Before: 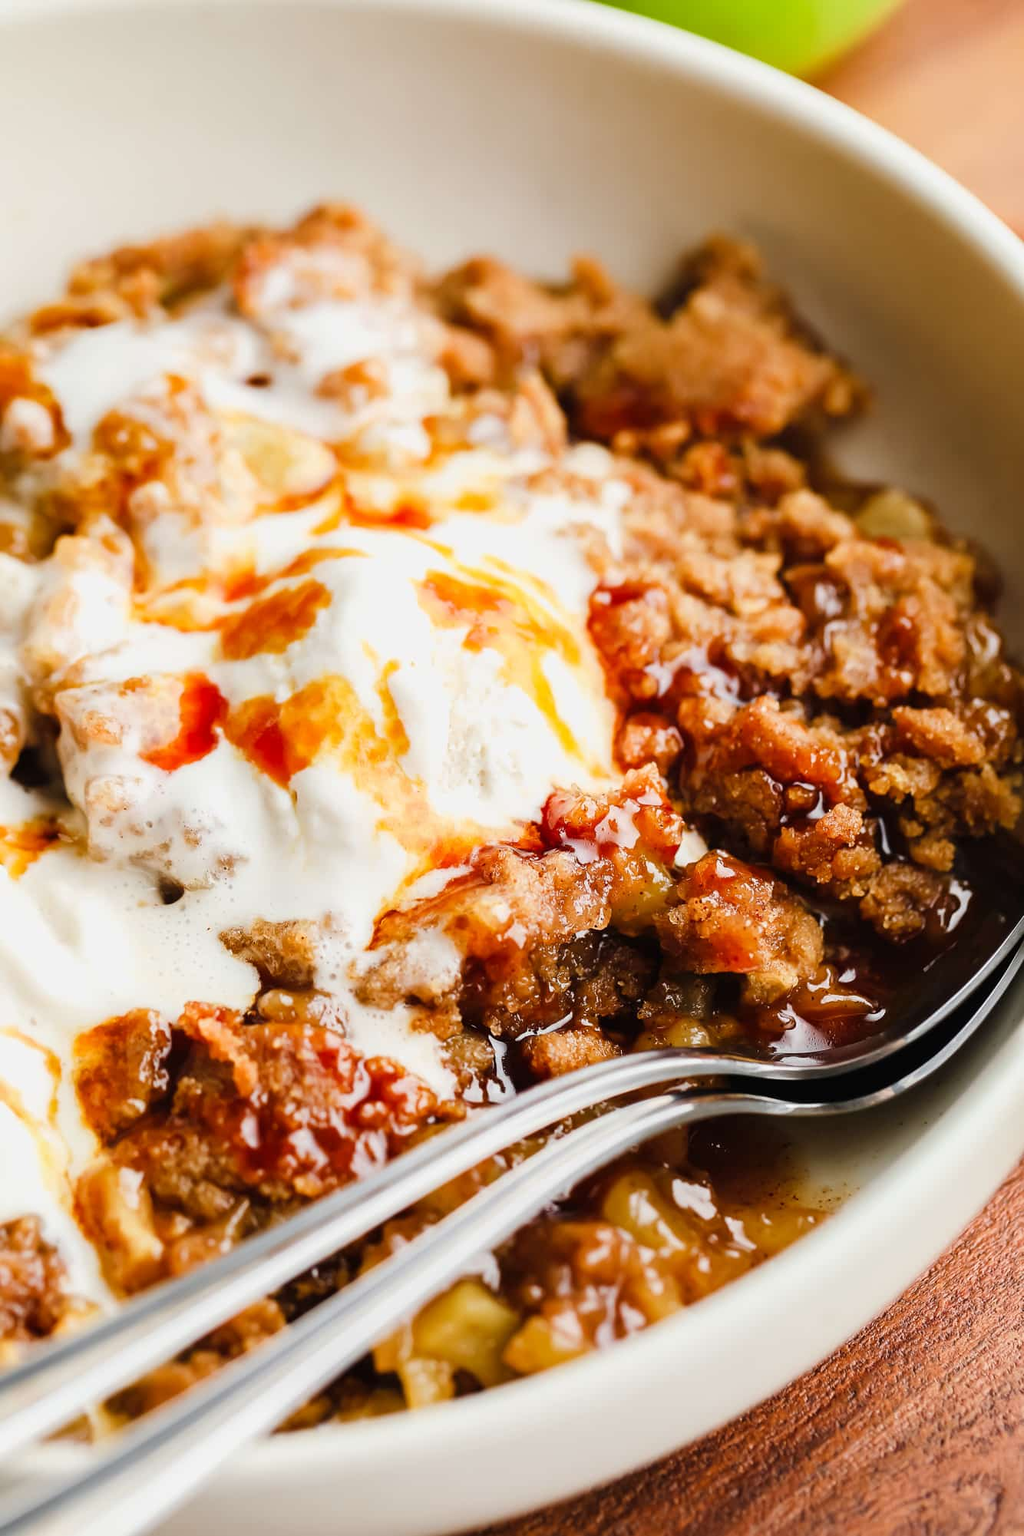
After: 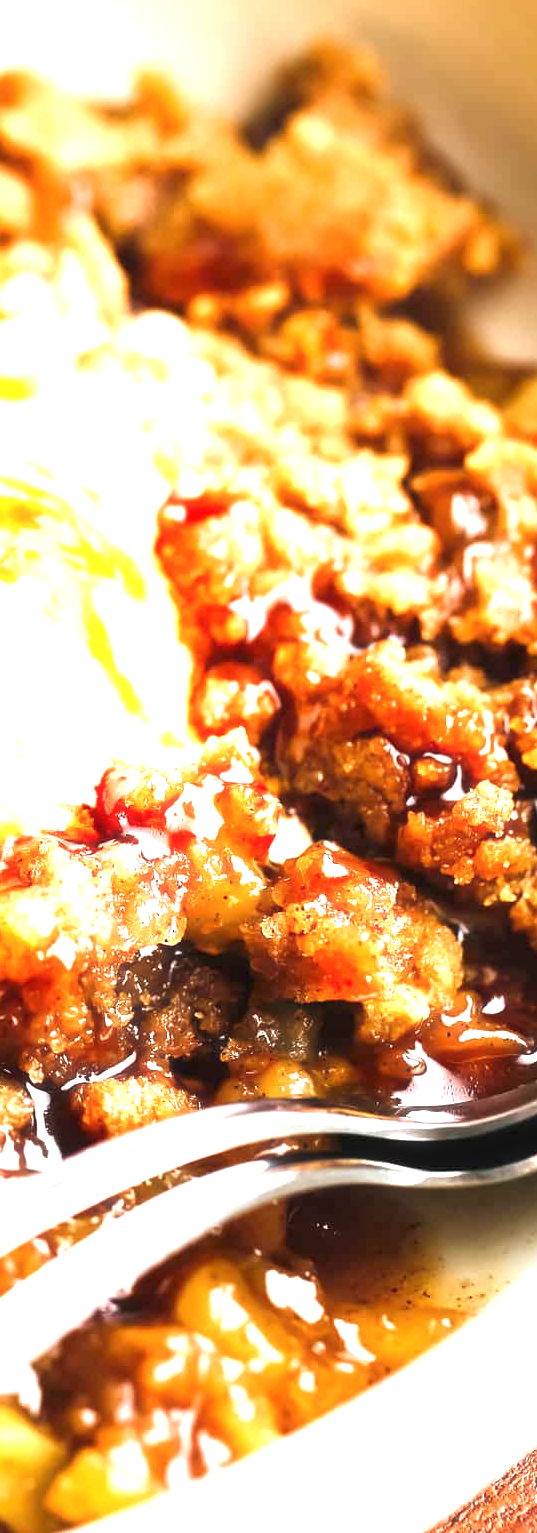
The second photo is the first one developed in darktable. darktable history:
crop: left 45.75%, top 13.306%, right 13.966%, bottom 10.055%
haze removal: strength -0.051, compatibility mode true, adaptive false
exposure: black level correction 0, exposure 1.52 EV, compensate highlight preservation false
